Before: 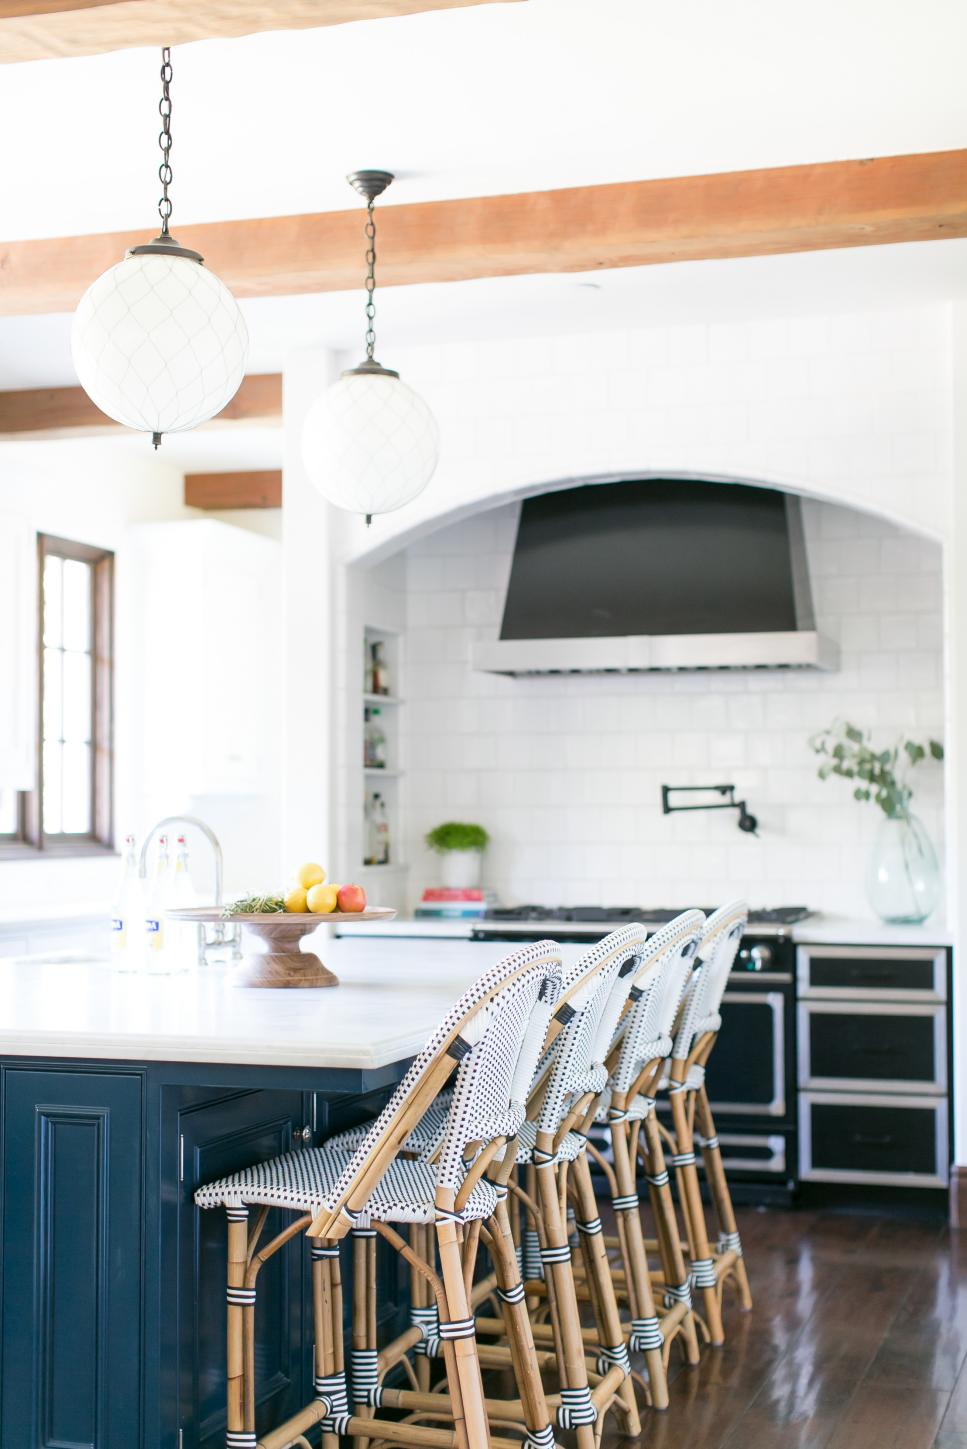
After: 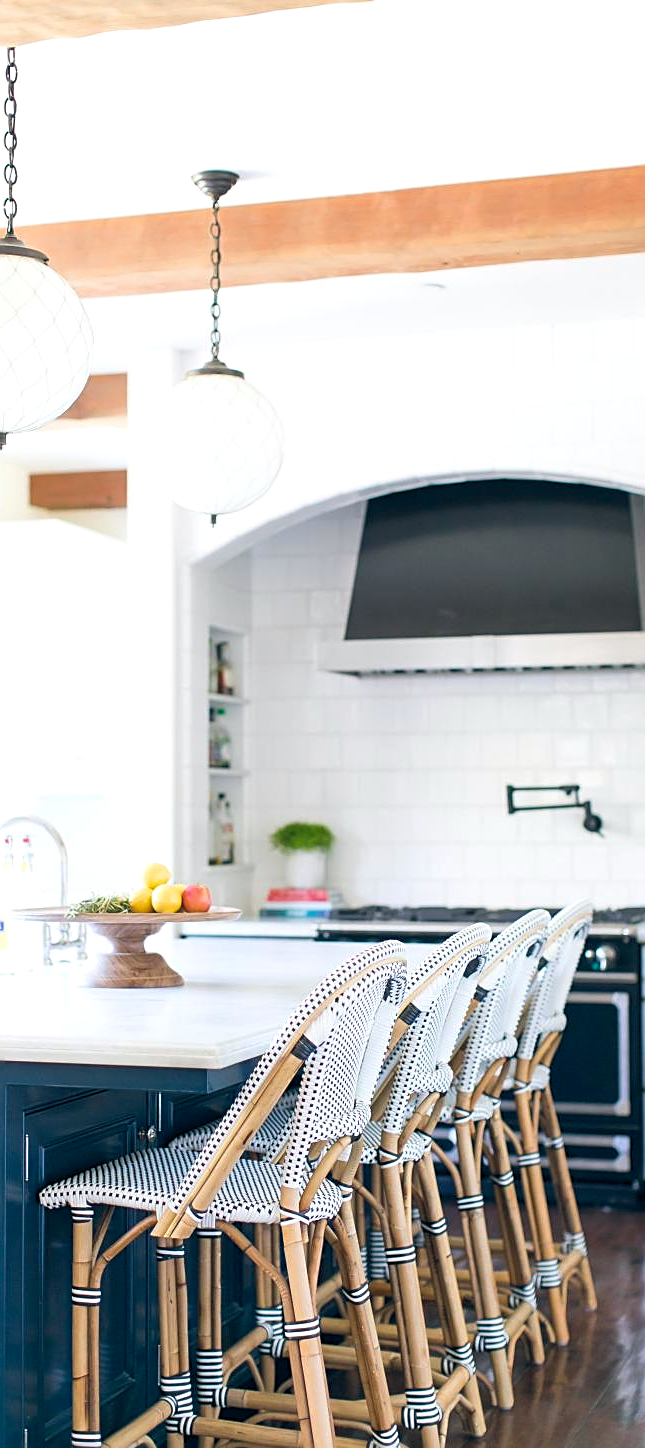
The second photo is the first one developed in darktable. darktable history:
sharpen: on, module defaults
crop and rotate: left 16.05%, right 17.176%
color balance rgb: global offset › chroma 0.132%, global offset › hue 253.21°, perceptual saturation grading › global saturation 0.732%, perceptual brilliance grading › global brilliance 2.782%, global vibrance 23.781%
